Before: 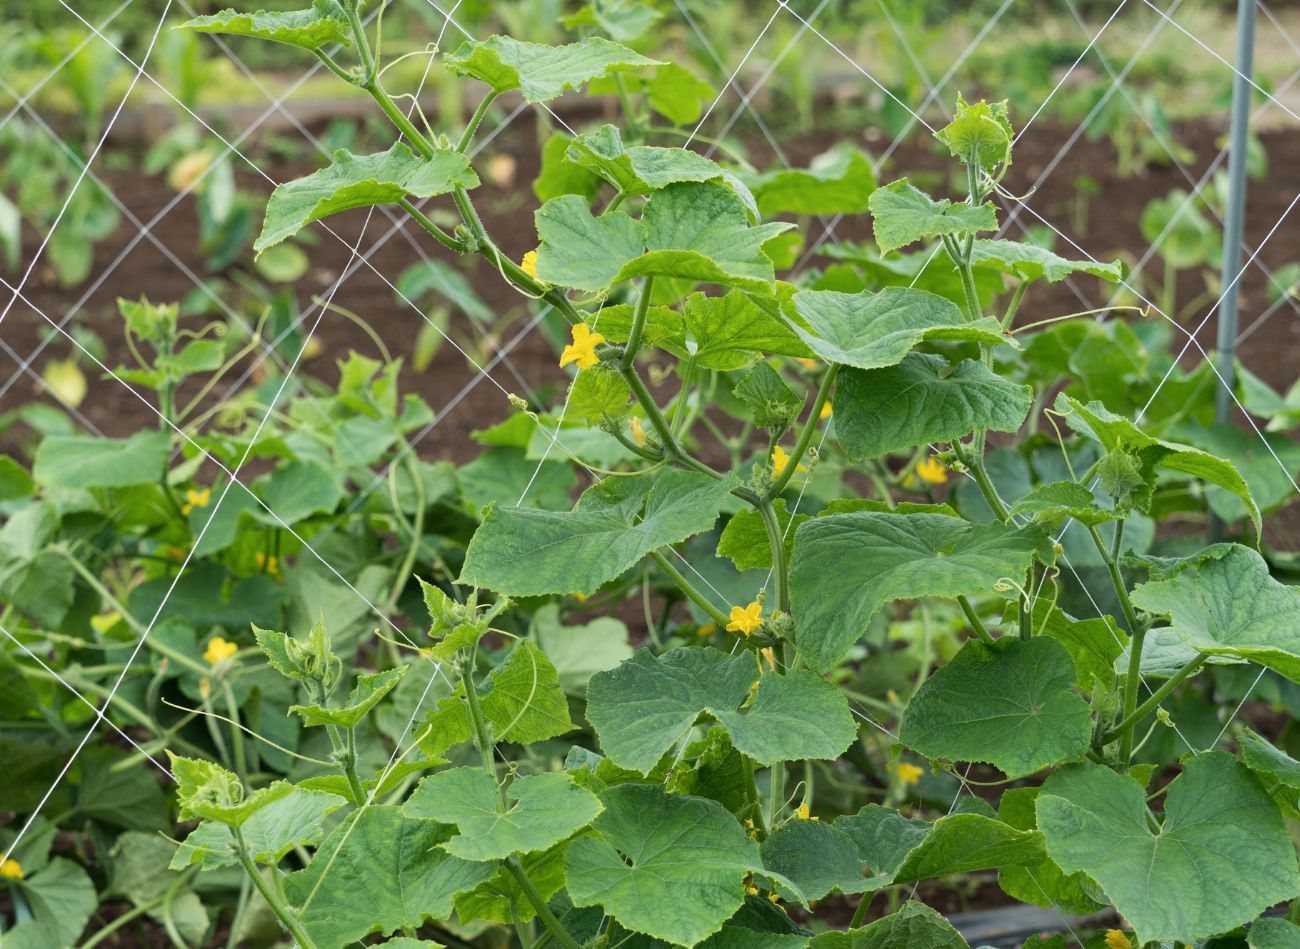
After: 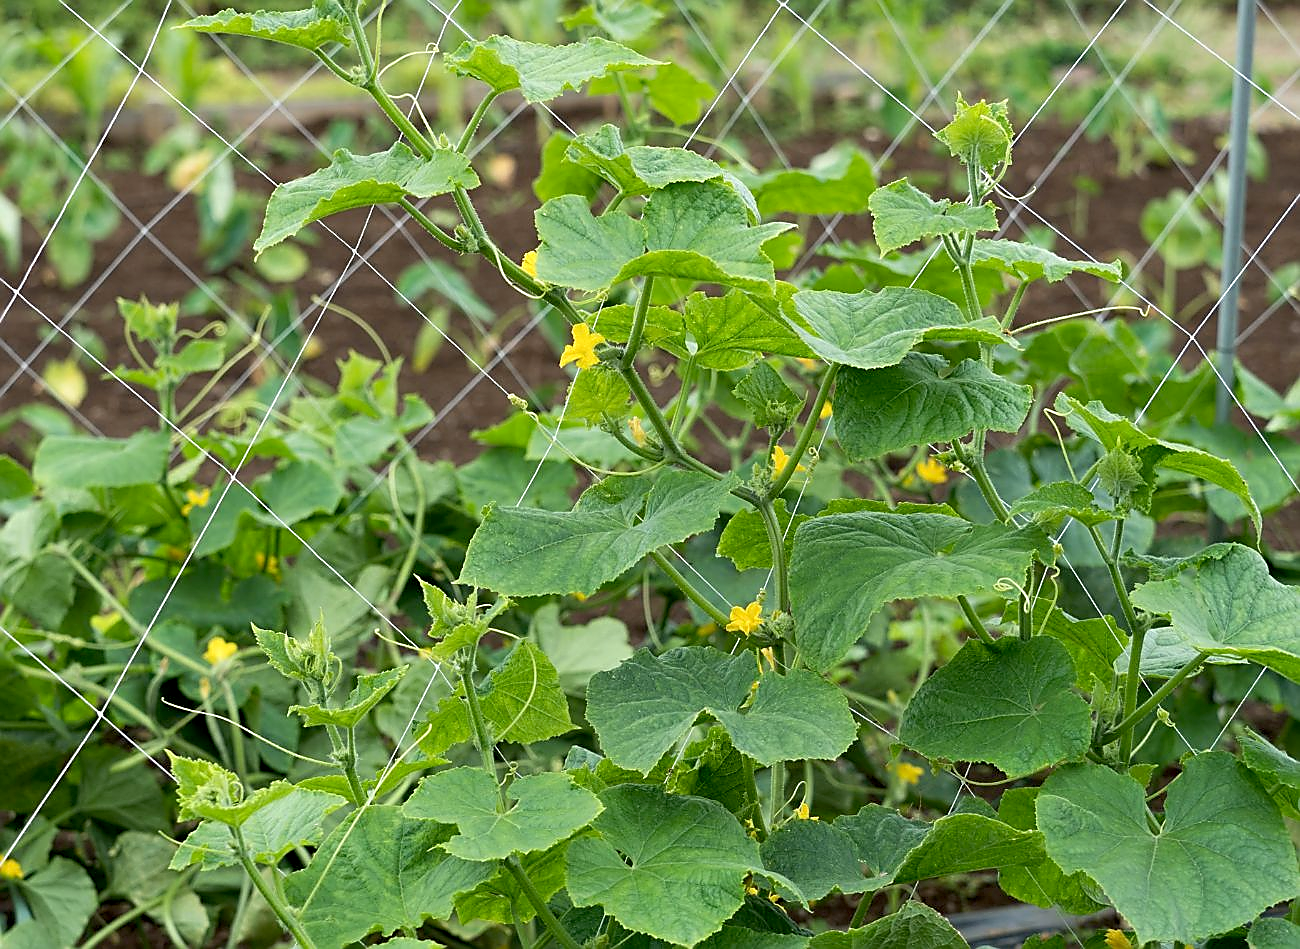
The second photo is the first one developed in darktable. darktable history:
sharpen: radius 1.36, amount 1.255, threshold 0.721
exposure: black level correction 0.007, exposure 0.157 EV, compensate exposure bias true, compensate highlight preservation false
